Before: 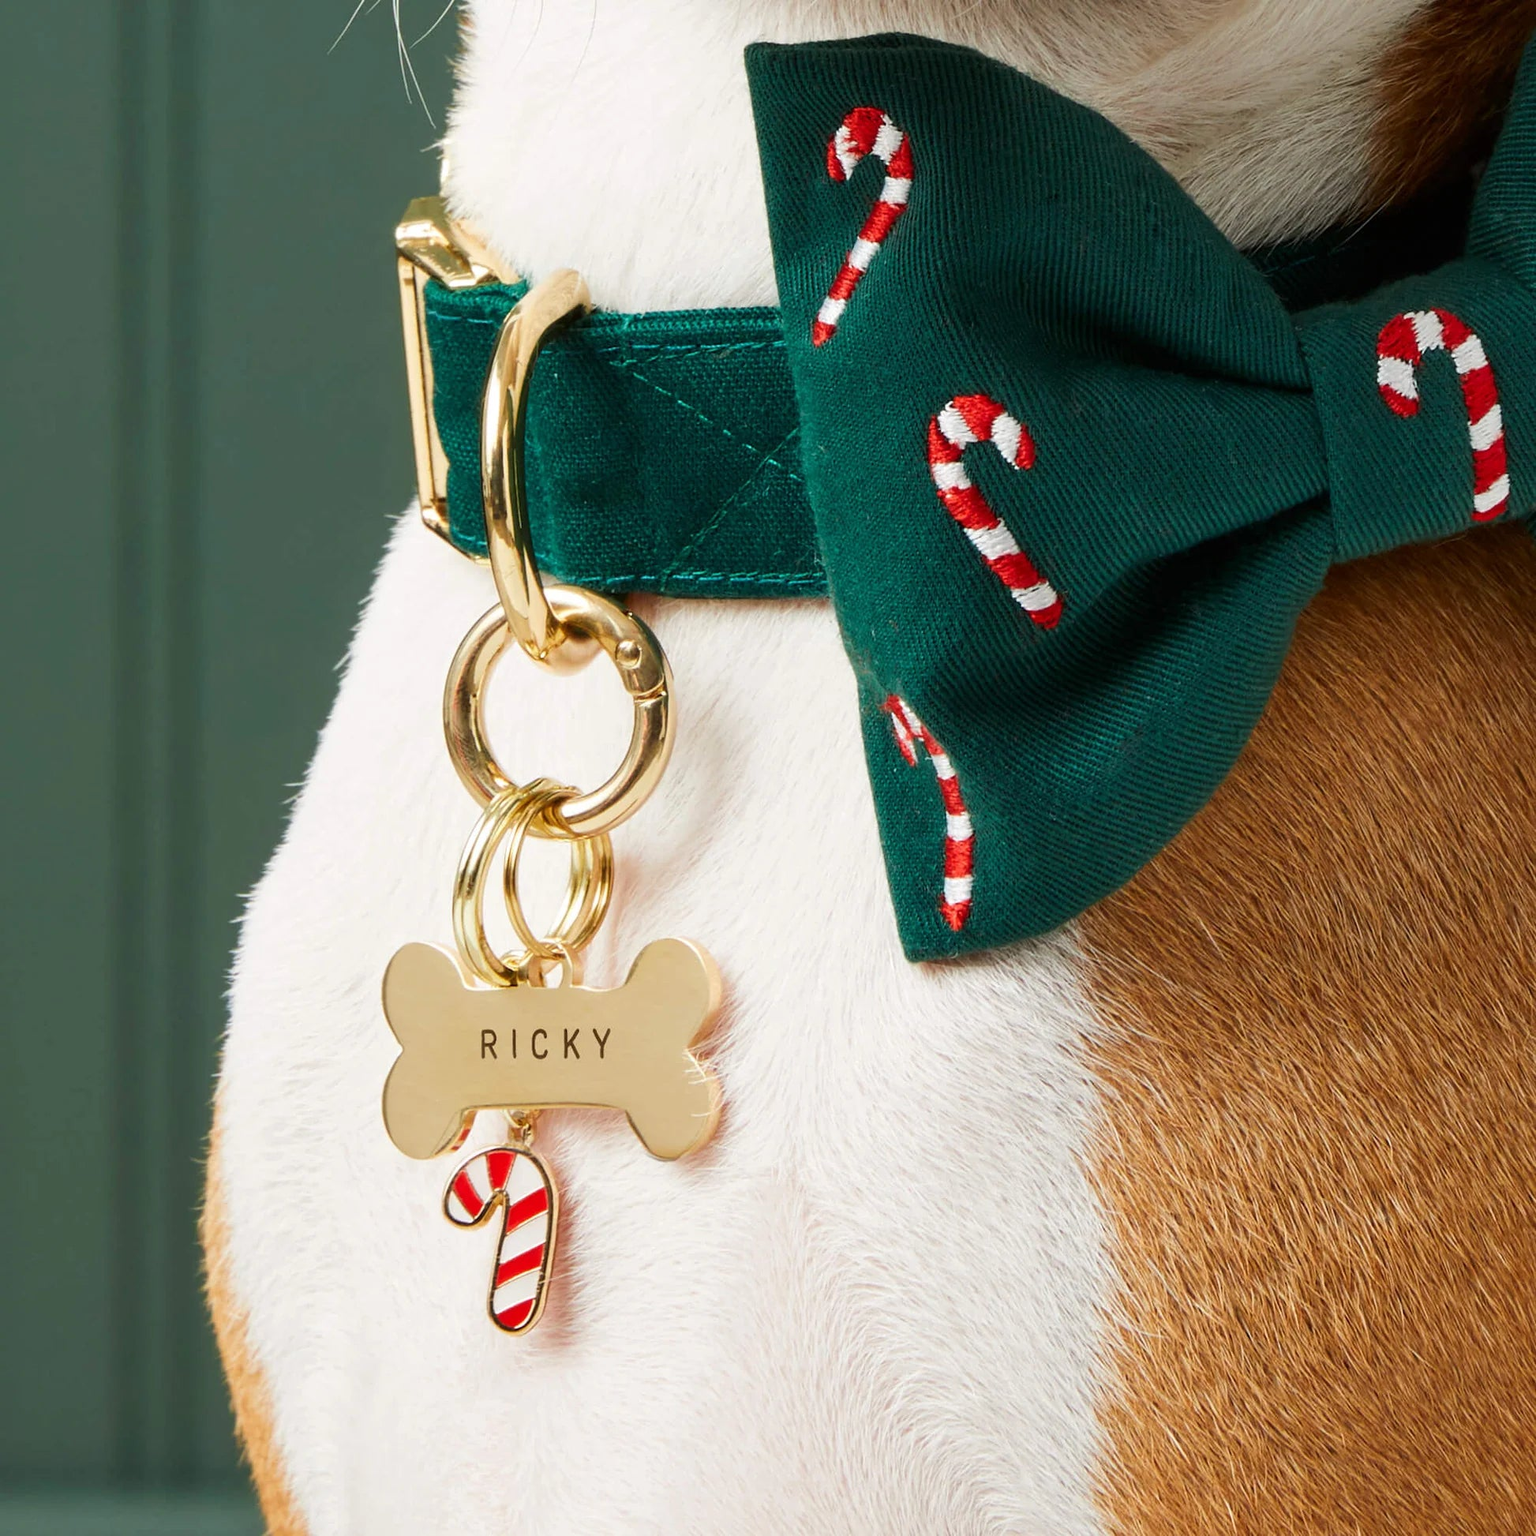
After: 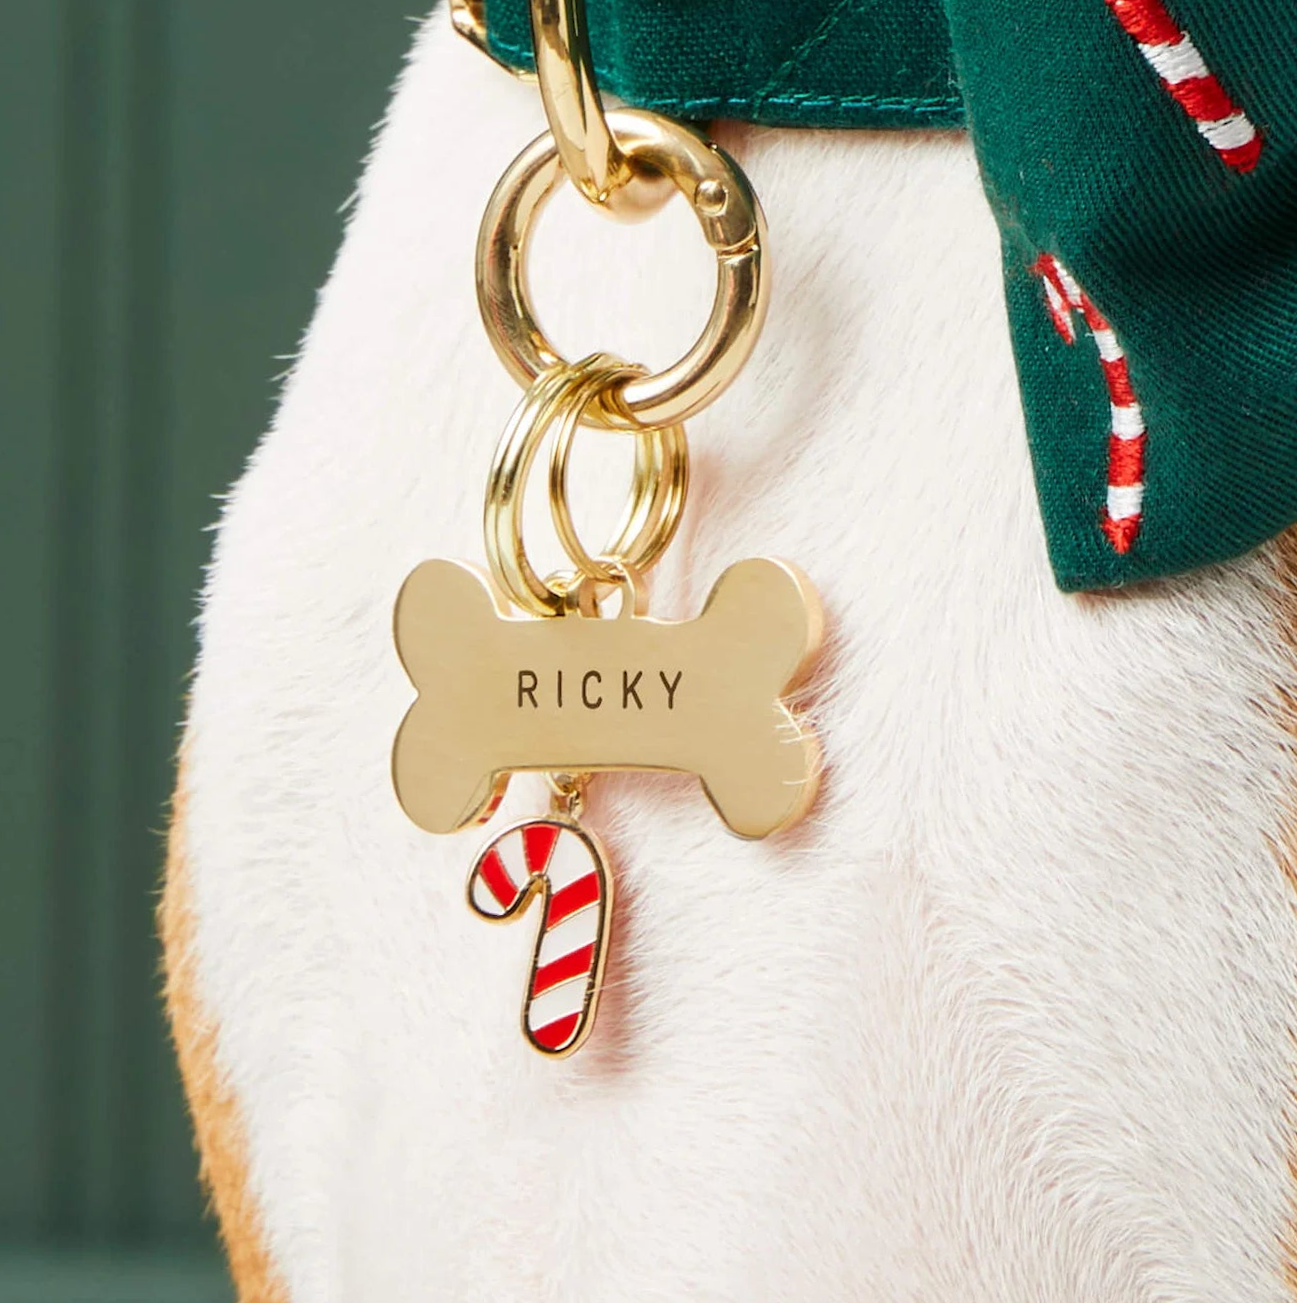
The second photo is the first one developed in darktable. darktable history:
crop and rotate: angle -0.778°, left 3.879%, top 32.109%, right 28.565%
